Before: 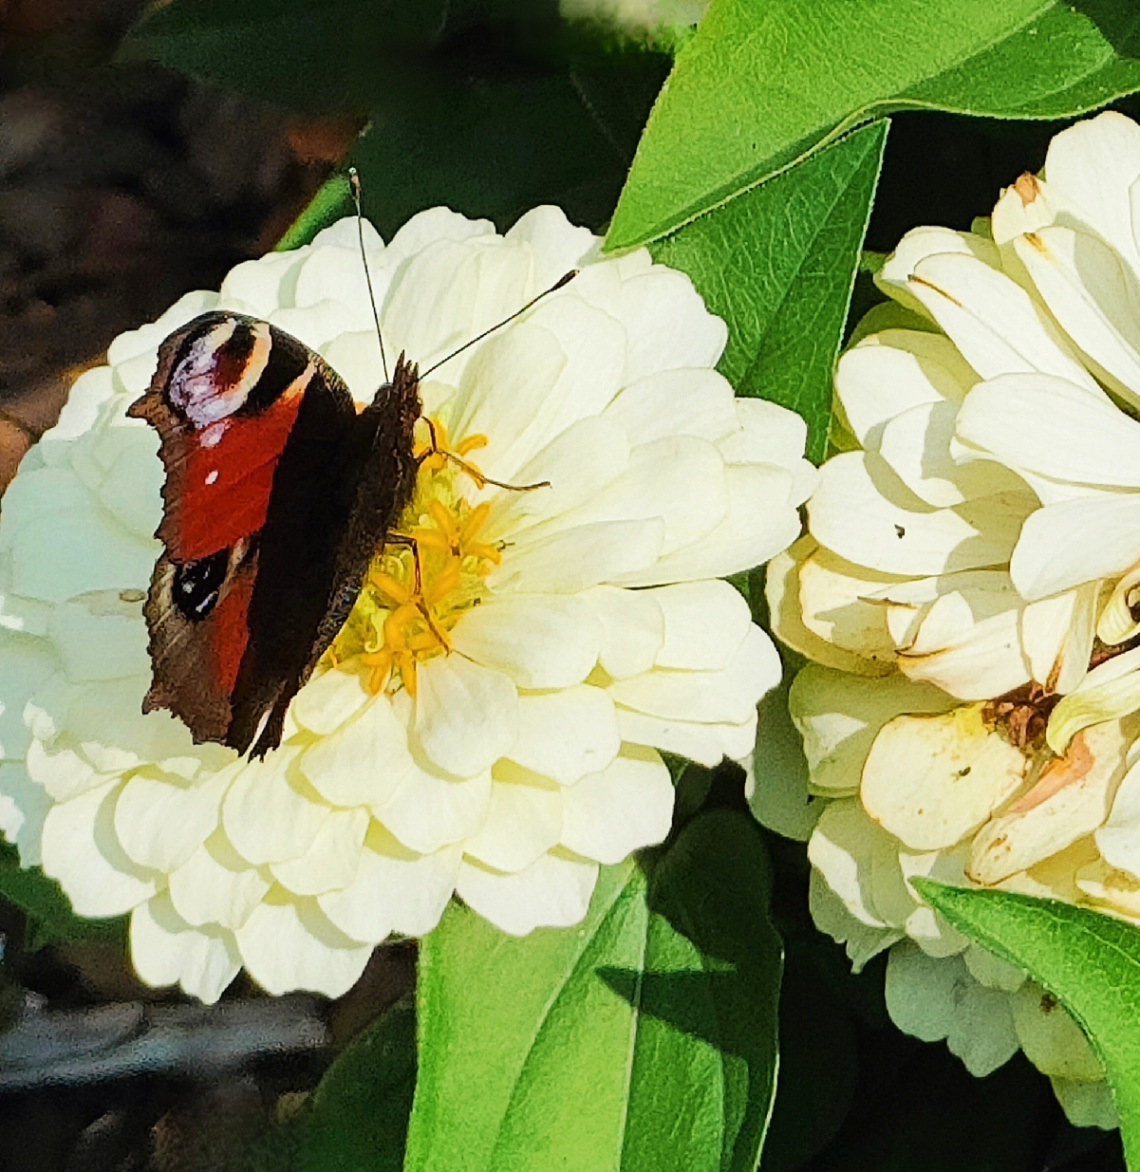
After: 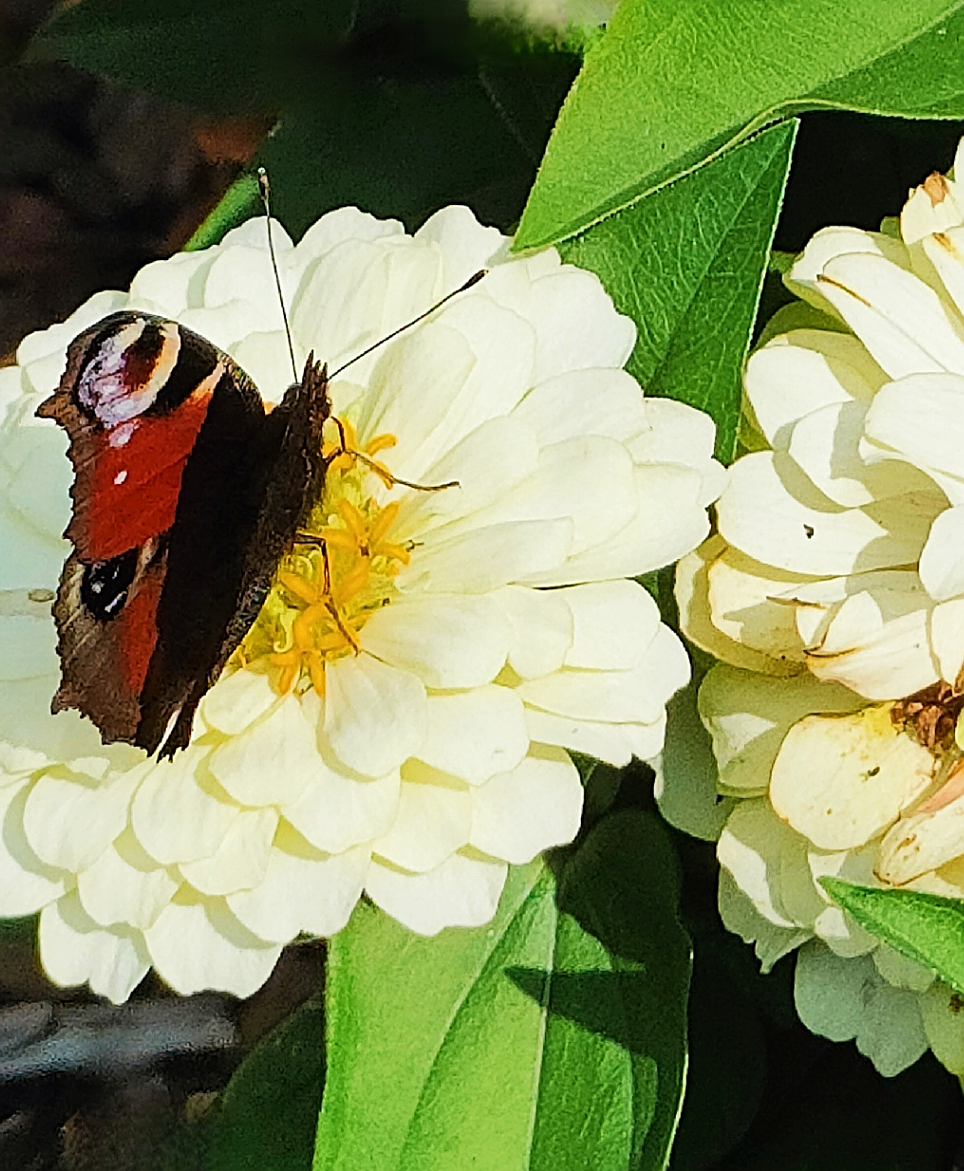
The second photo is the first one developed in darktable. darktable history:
crop: left 8.02%, right 7.413%
sharpen: on, module defaults
